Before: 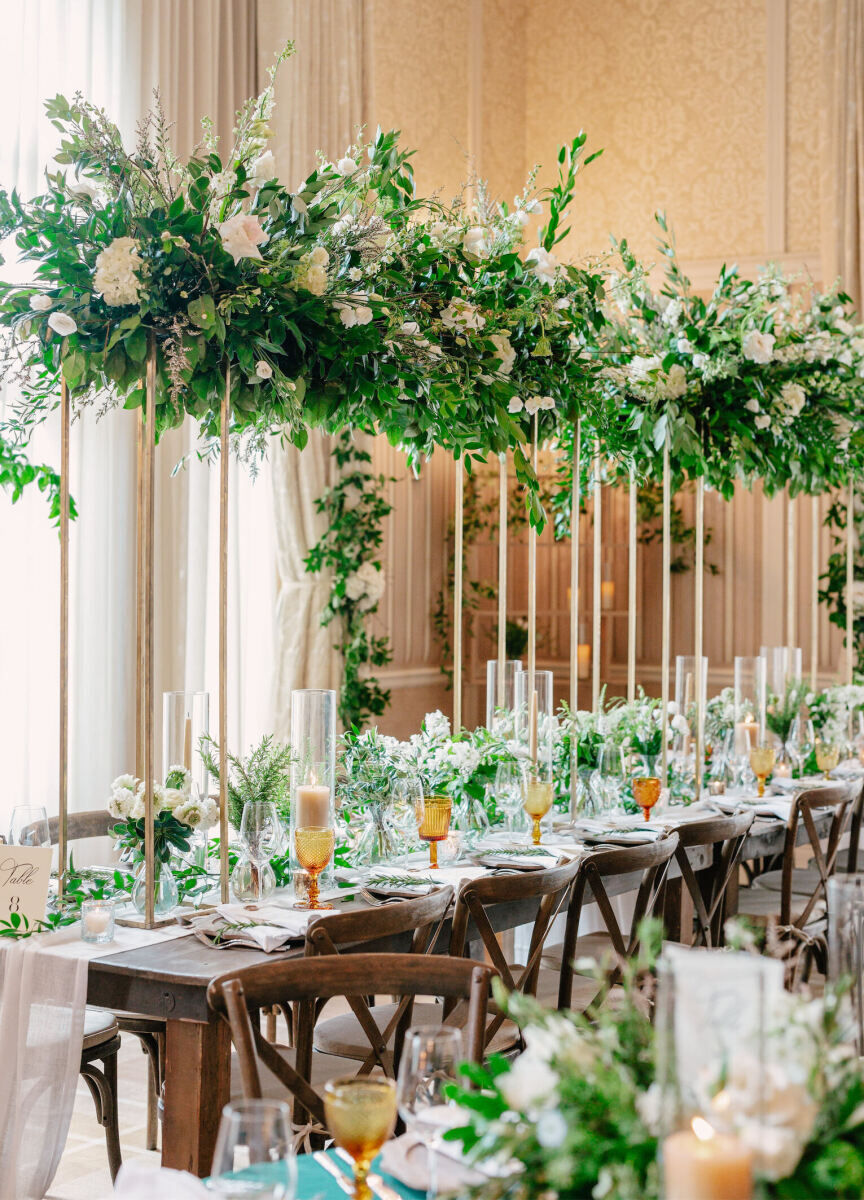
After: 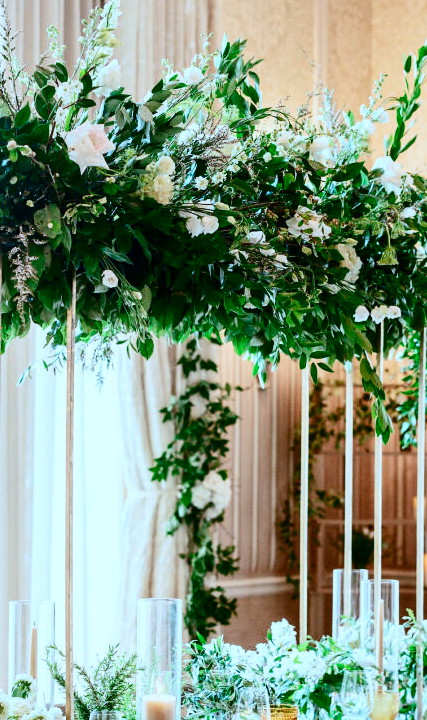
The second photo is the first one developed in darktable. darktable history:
crop: left 17.92%, top 7.659%, right 32.634%, bottom 31.766%
color correction: highlights a* -9.79, highlights b* -21.41
contrast brightness saturation: contrast 0.332, brightness -0.07, saturation 0.172
